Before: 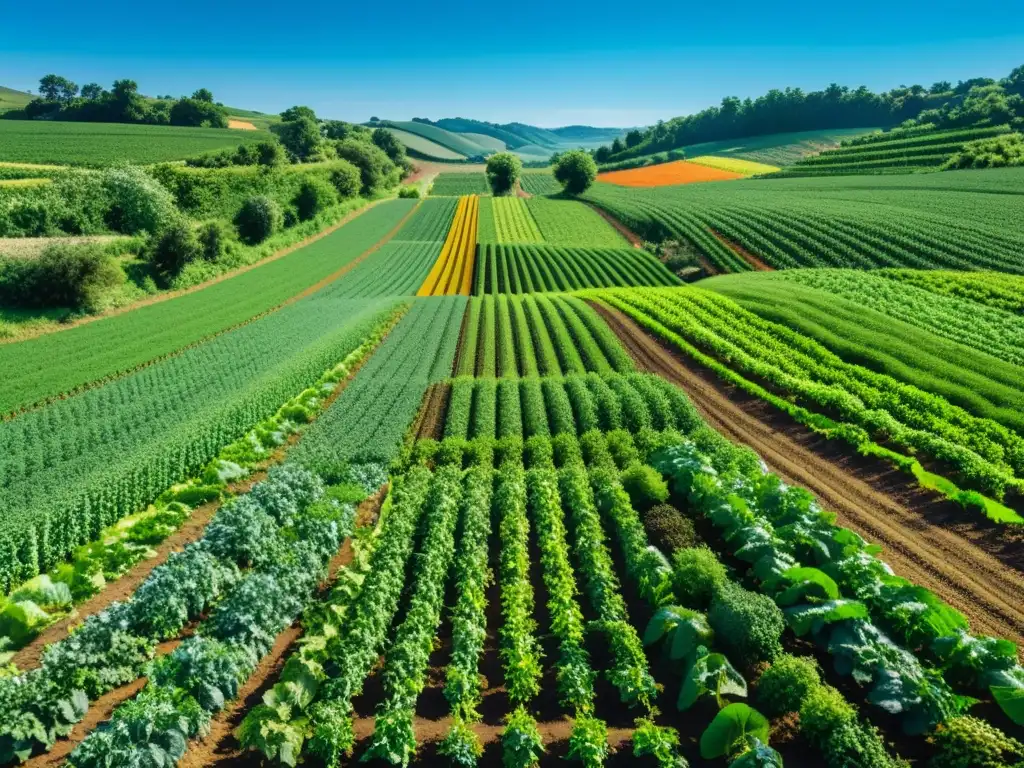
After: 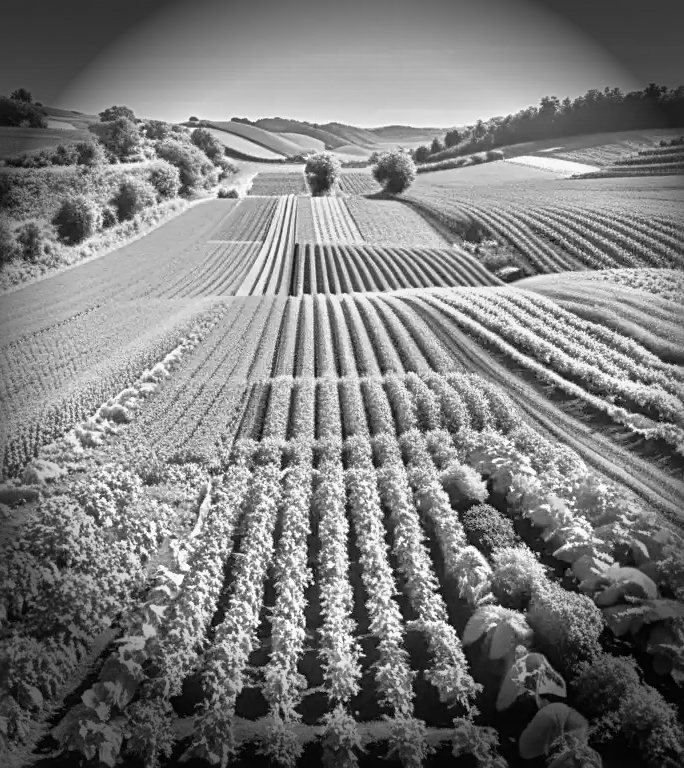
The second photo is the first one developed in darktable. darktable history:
tone equalizer: -8 EV 2 EV, -7 EV 2 EV, -6 EV 2 EV, -5 EV 2 EV, -4 EV 2 EV, -3 EV 1.5 EV, -2 EV 1 EV, -1 EV 0.5 EV
monochrome: on, module defaults
sharpen: radius 3.119
vignetting: fall-off start 76.42%, fall-off radius 27.36%, brightness -0.872, center (0.037, -0.09), width/height ratio 0.971
crop and rotate: left 17.732%, right 15.423%
velvia: strength 36.57%
